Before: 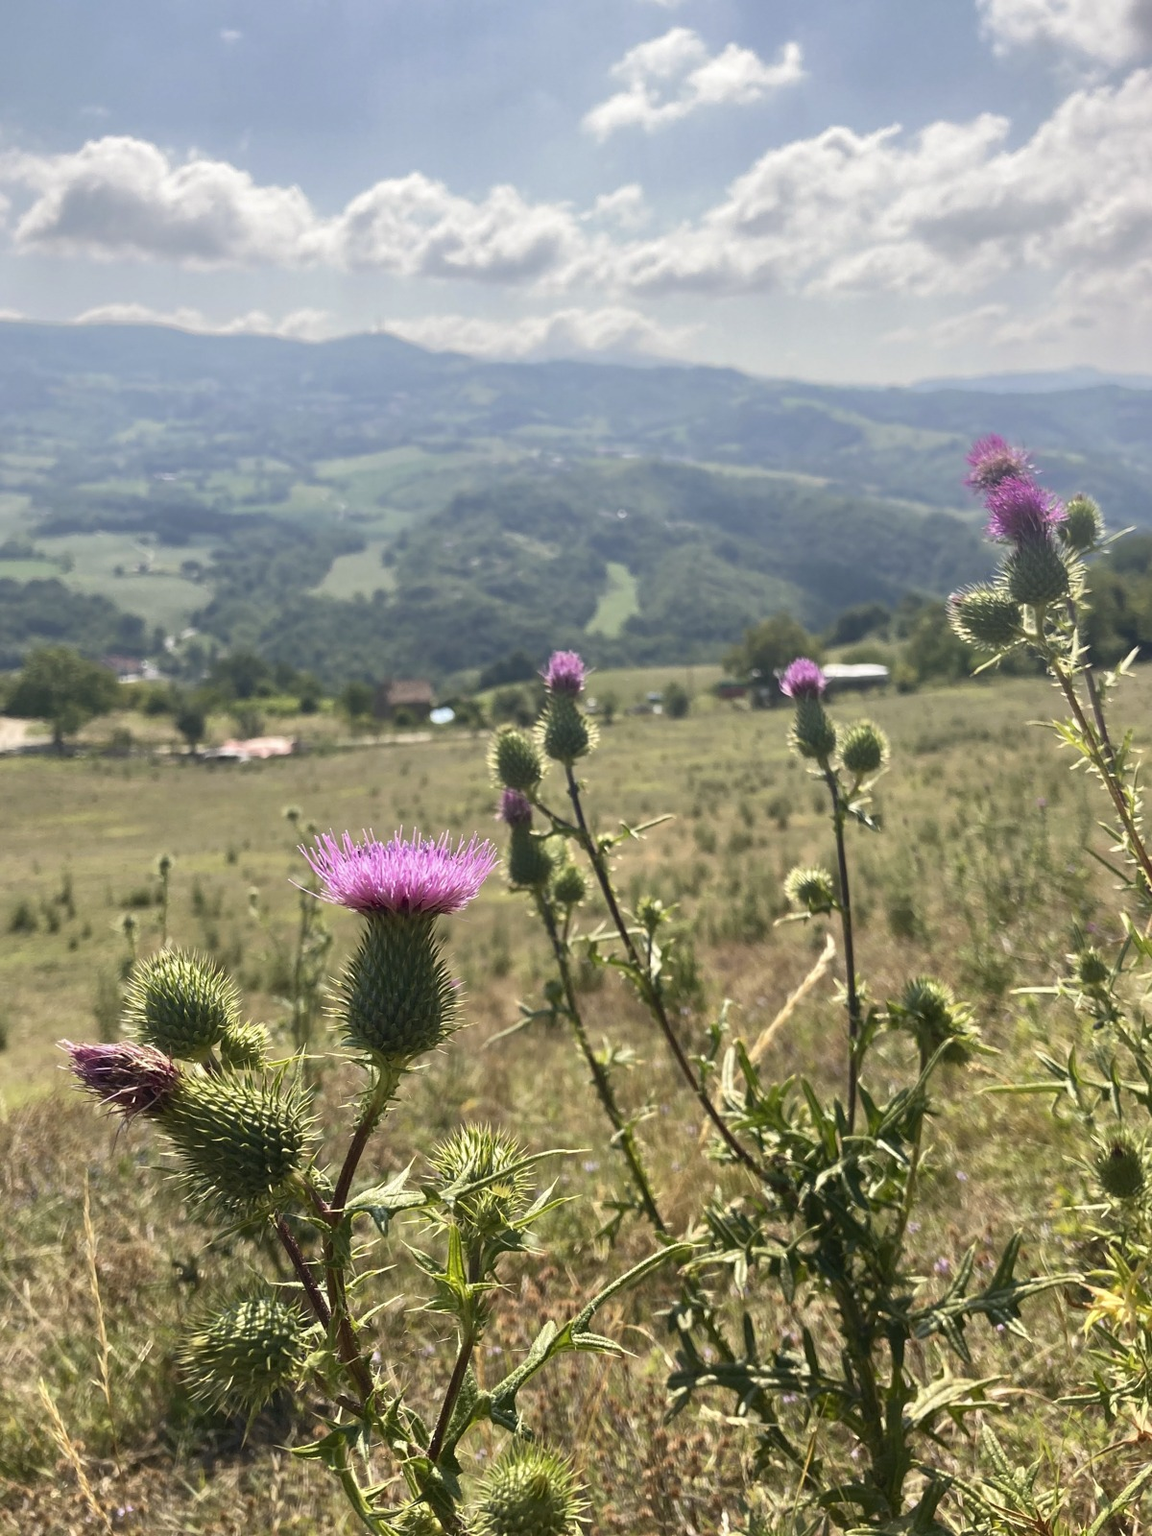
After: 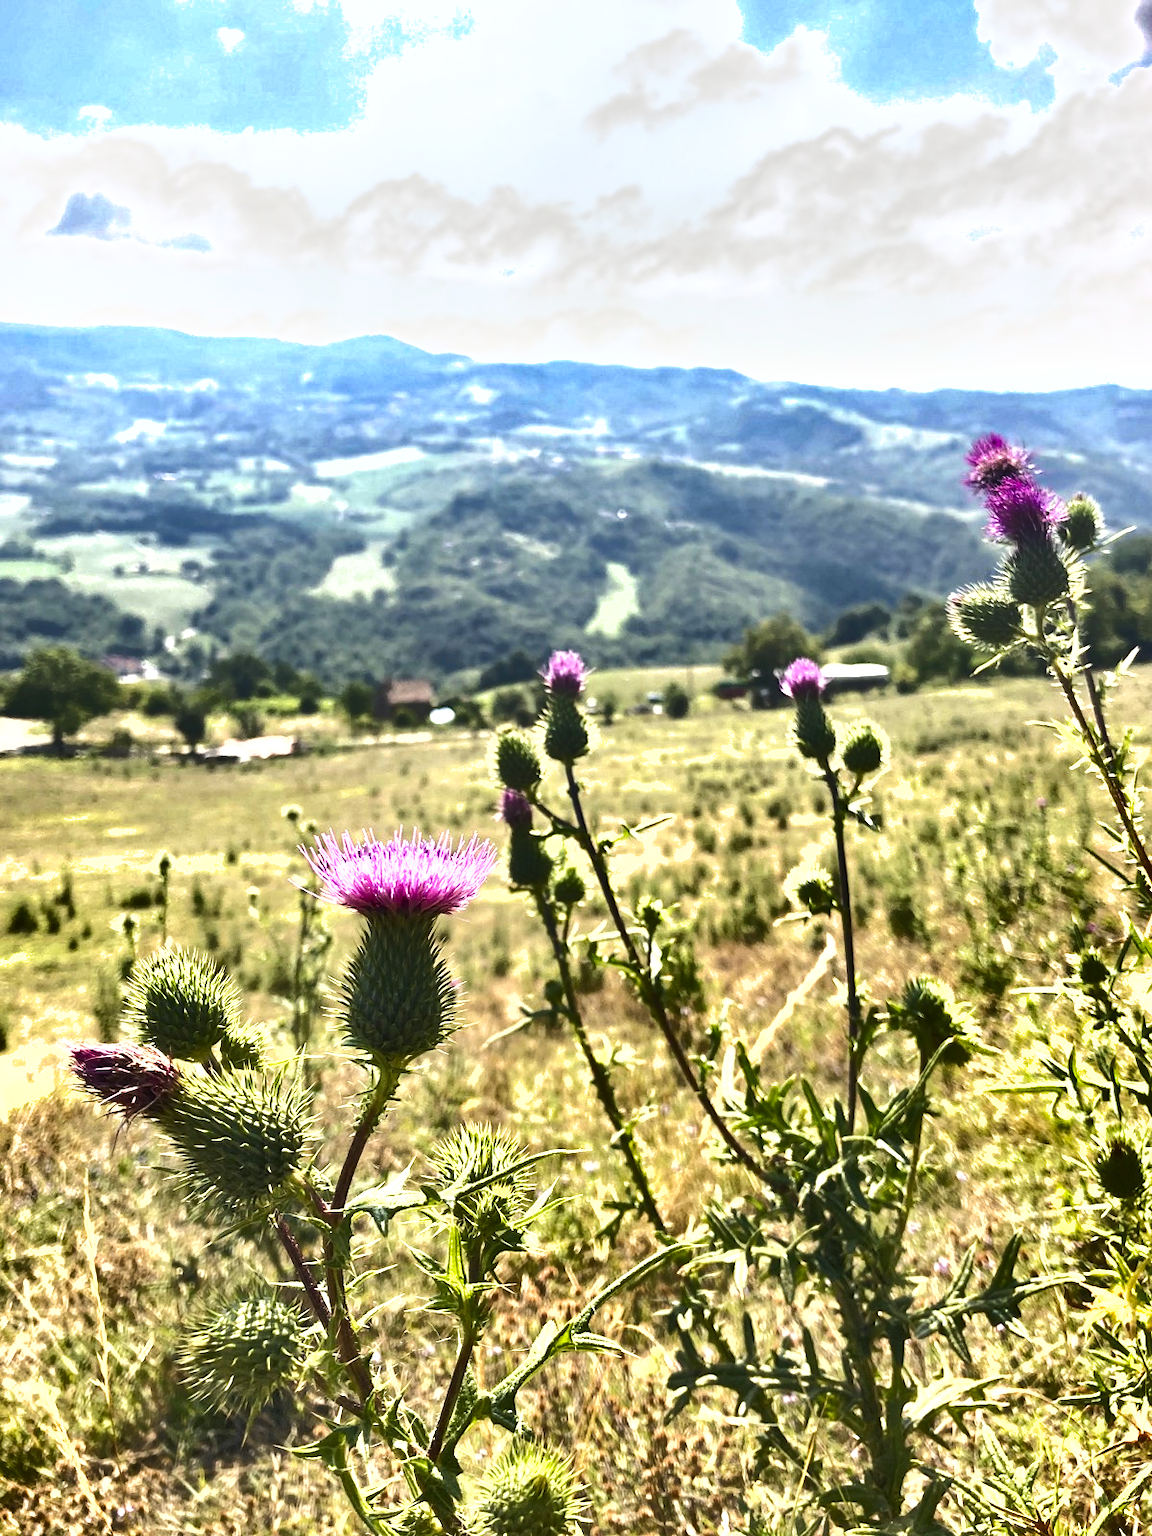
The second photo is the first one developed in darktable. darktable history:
exposure: black level correction 0, exposure 1.292 EV, compensate highlight preservation false
shadows and highlights: radius 105.86, shadows 40.86, highlights -72.3, low approximation 0.01, soften with gaussian
tone curve: curves: ch0 [(0, 0.013) (0.054, 0.018) (0.205, 0.191) (0.289, 0.292) (0.39, 0.424) (0.493, 0.551) (0.666, 0.743) (0.795, 0.841) (1, 0.998)]; ch1 [(0, 0) (0.385, 0.343) (0.439, 0.415) (0.494, 0.495) (0.501, 0.501) (0.51, 0.509) (0.548, 0.554) (0.586, 0.614) (0.66, 0.706) (0.783, 0.804) (1, 1)]; ch2 [(0, 0) (0.304, 0.31) (0.403, 0.399) (0.441, 0.428) (0.47, 0.469) (0.498, 0.496) (0.524, 0.538) (0.566, 0.579) (0.633, 0.665) (0.7, 0.711) (1, 1)]
